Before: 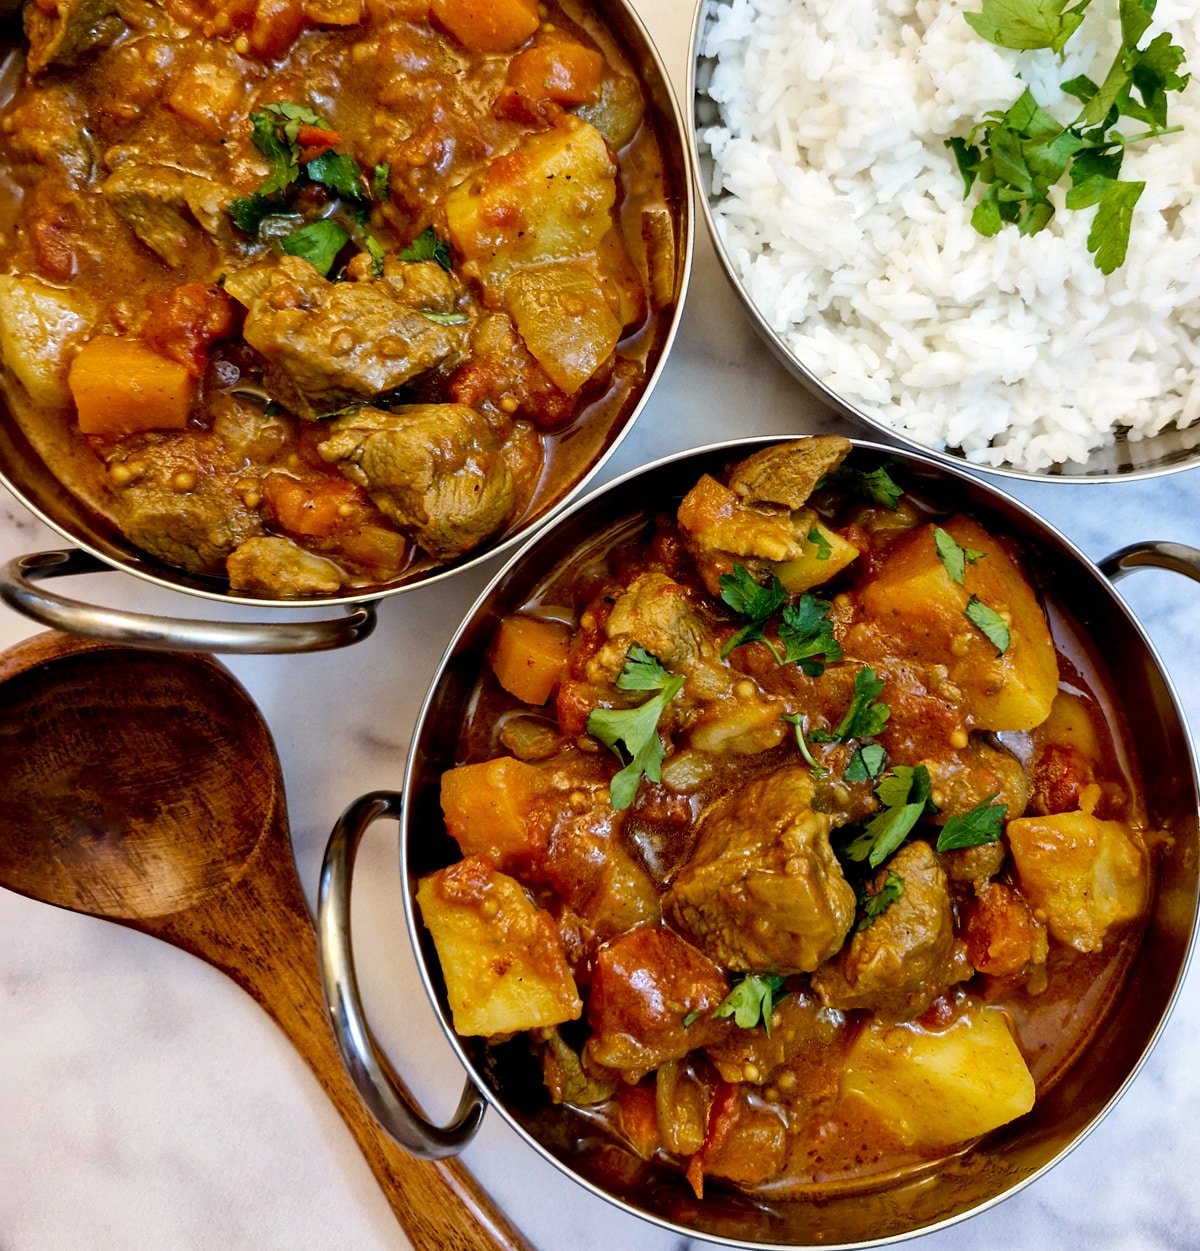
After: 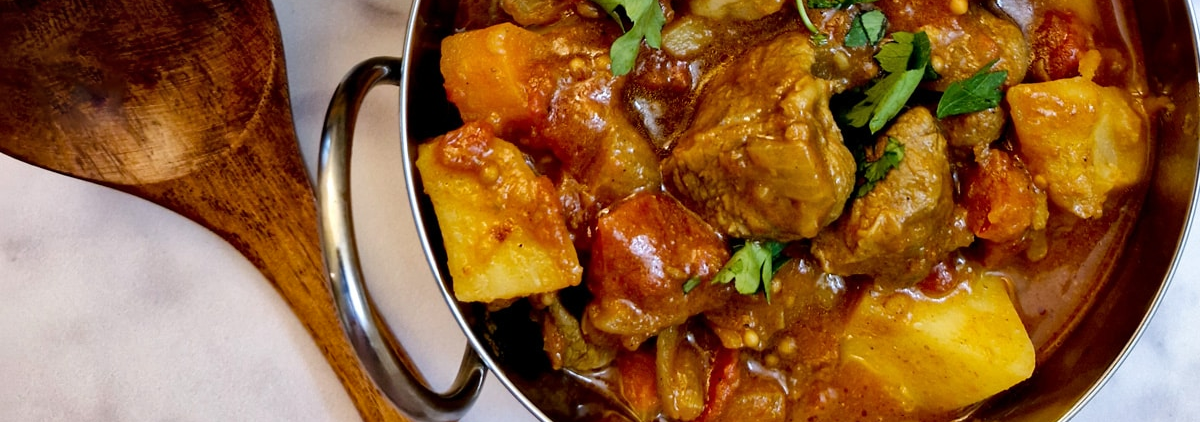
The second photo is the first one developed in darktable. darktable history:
crop and rotate: top 58.701%, bottom 7.55%
shadows and highlights: shadows 25.31, highlights -48.33, soften with gaussian
